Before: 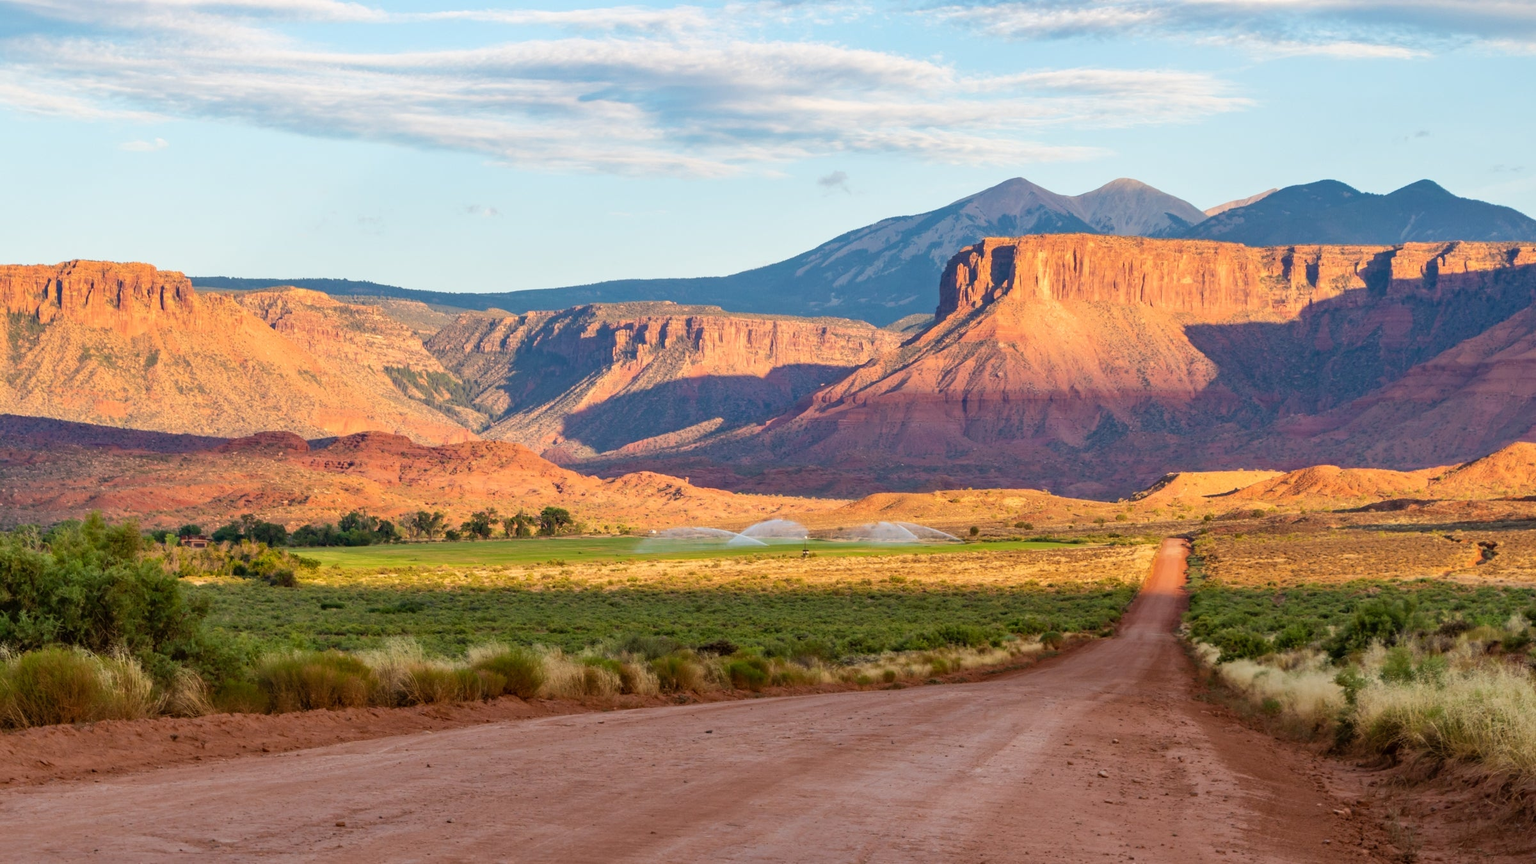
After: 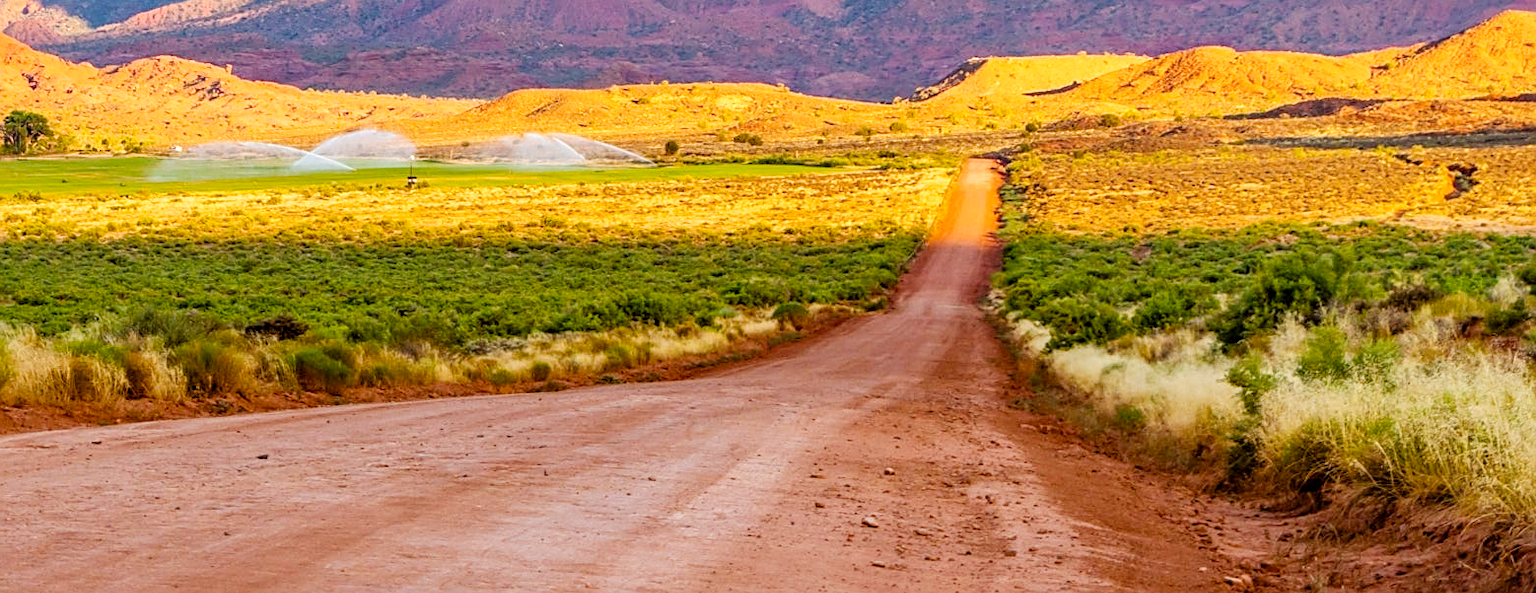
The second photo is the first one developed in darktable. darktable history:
tone equalizer: smoothing diameter 2.14%, edges refinement/feathering 18.05, mask exposure compensation -1.57 EV, filter diffusion 5
sharpen: on, module defaults
local contrast: on, module defaults
tone curve: curves: ch0 [(0, 0) (0.526, 0.642) (1, 1)], preserve colors none
color balance rgb: shadows lift › luminance 0.809%, shadows lift › chroma 0.541%, shadows lift › hue 20.33°, perceptual saturation grading › global saturation 30.028%
crop and rotate: left 35.043%, top 50.491%, bottom 4.9%
exposure: black level correction 0, exposure 0.199 EV, compensate exposure bias true, compensate highlight preservation false
